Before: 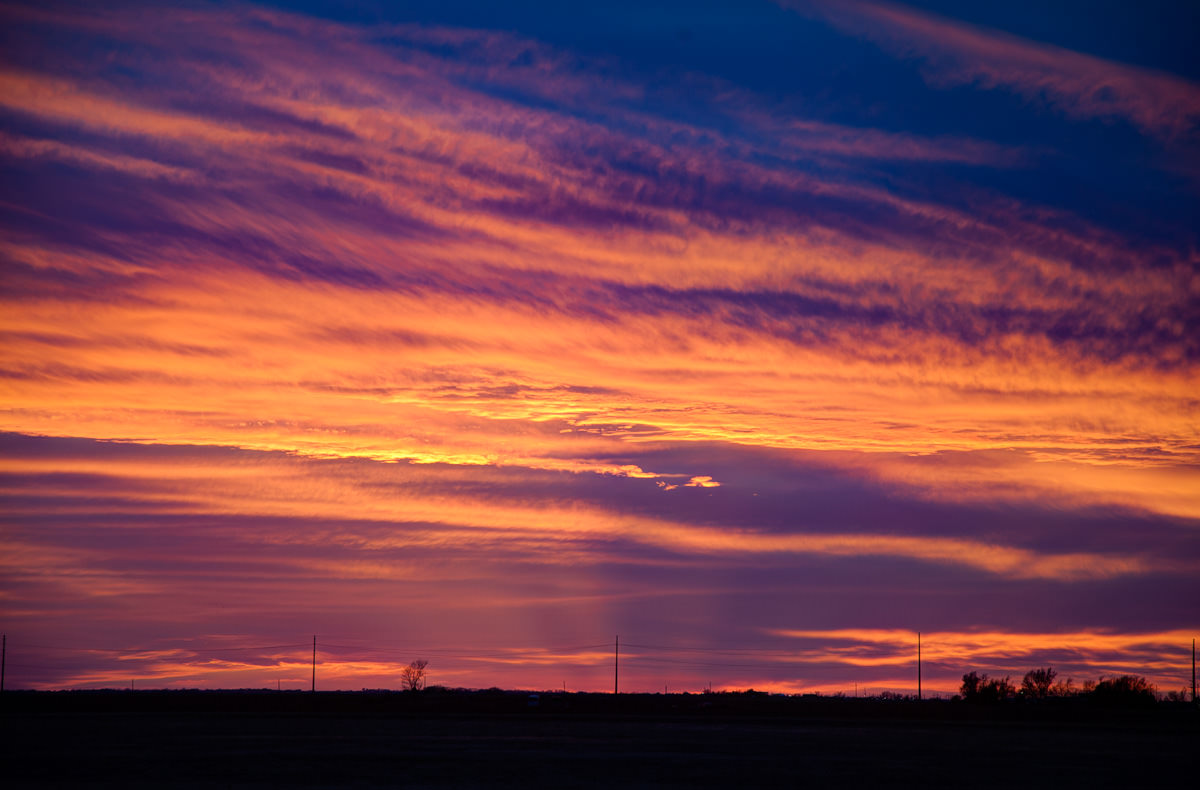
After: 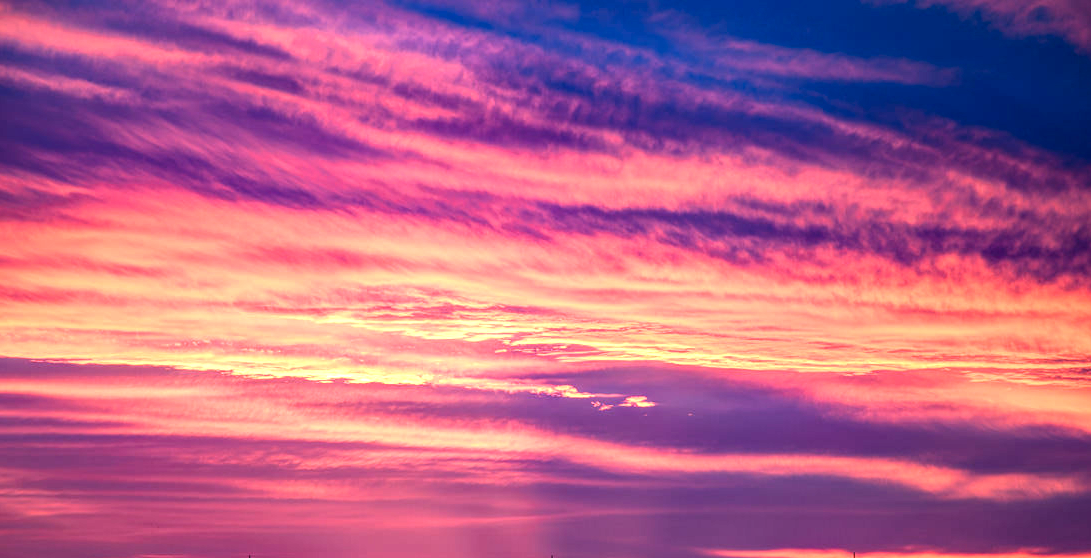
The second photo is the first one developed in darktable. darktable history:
levels: levels [0, 0.374, 0.749]
crop: left 5.463%, top 10.196%, right 3.587%, bottom 19.166%
local contrast: on, module defaults
color correction: highlights a* 15.38, highlights b* -19.98
